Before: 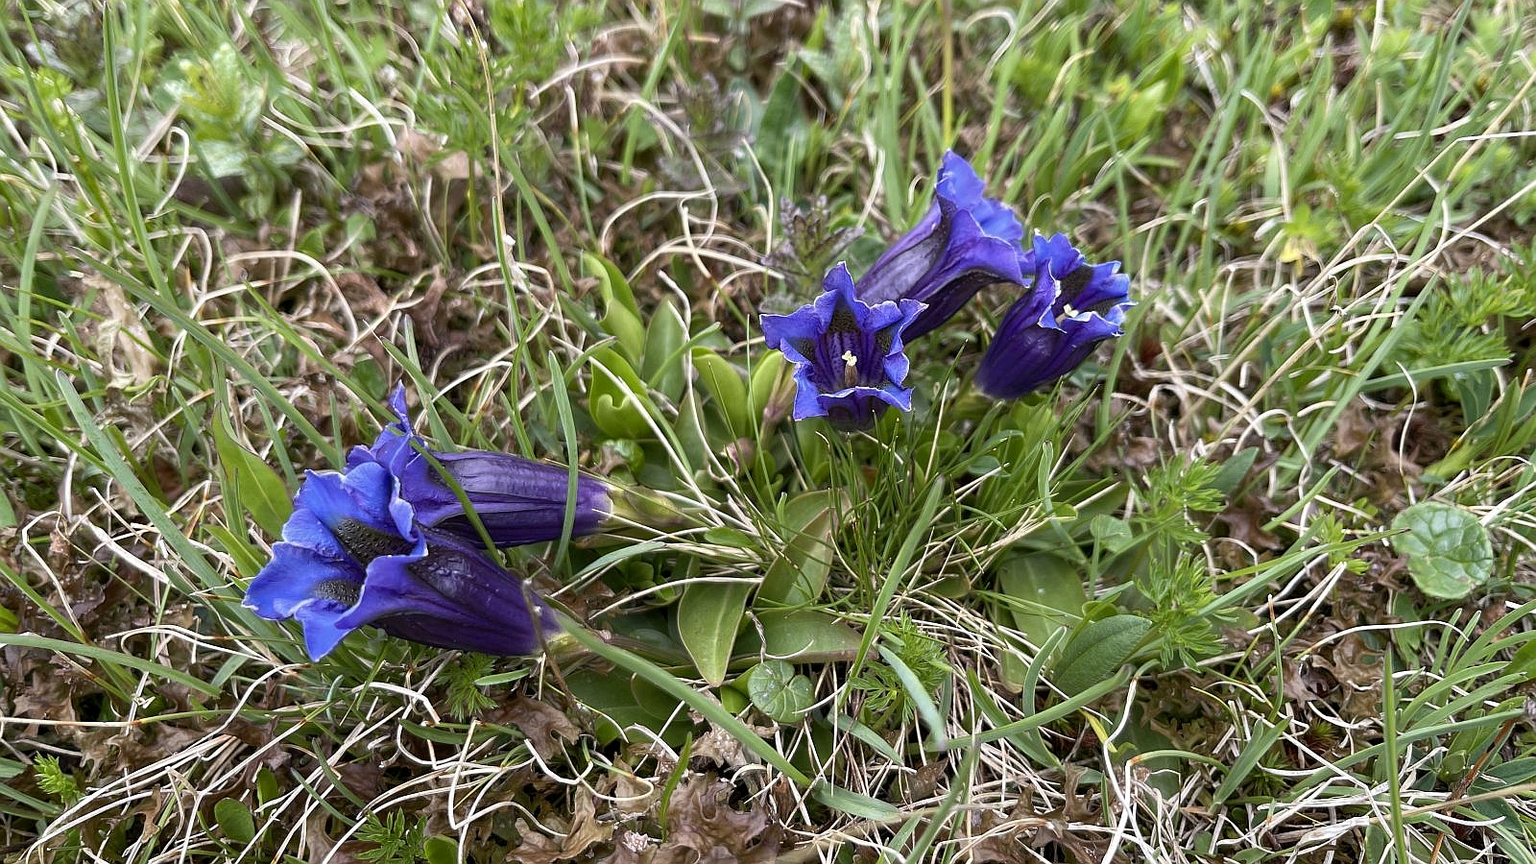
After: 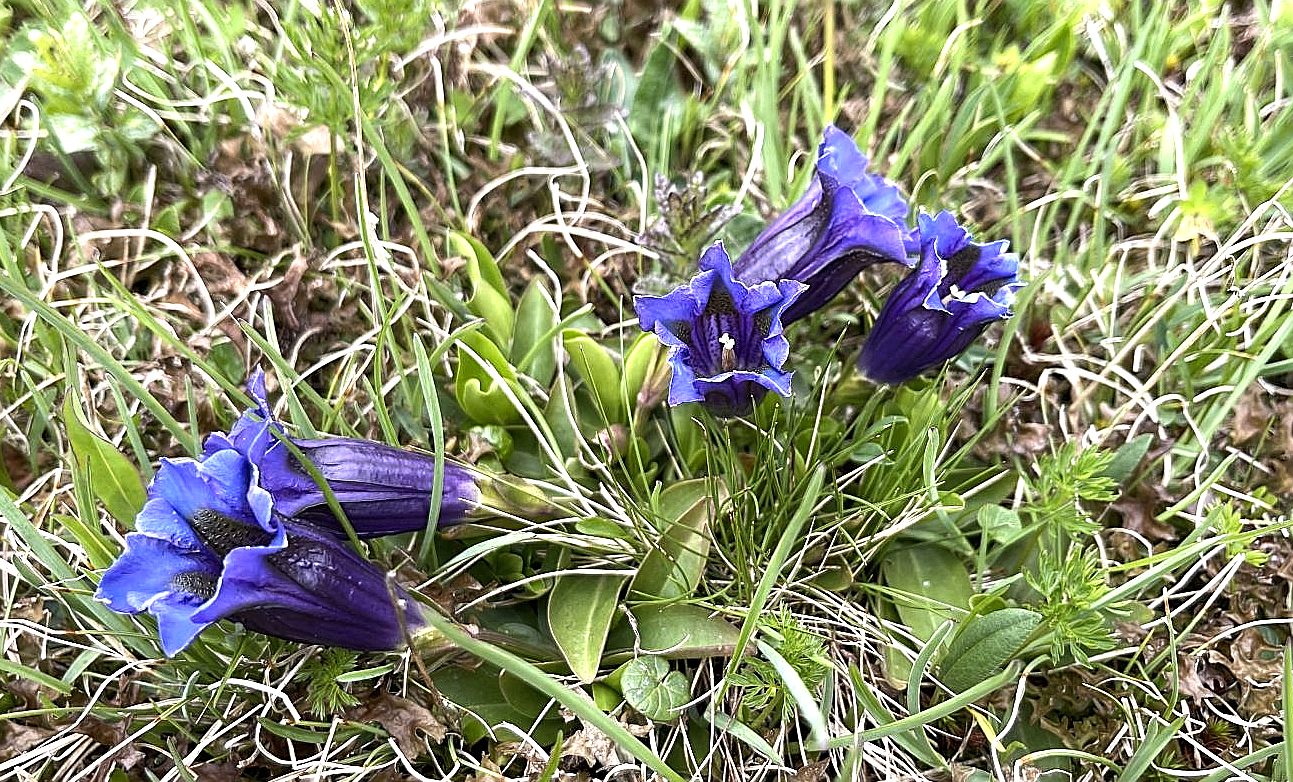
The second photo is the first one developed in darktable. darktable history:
tone equalizer: -8 EV -0.436 EV, -7 EV -0.38 EV, -6 EV -0.31 EV, -5 EV -0.26 EV, -3 EV 0.202 EV, -2 EV 0.351 EV, -1 EV 0.411 EV, +0 EV 0.419 EV, edges refinement/feathering 500, mask exposure compensation -1.57 EV, preserve details no
crop: left 9.906%, top 3.658%, right 9.26%, bottom 9.45%
exposure: black level correction 0, exposure 0.498 EV, compensate exposure bias true, compensate highlight preservation false
sharpen: on, module defaults
